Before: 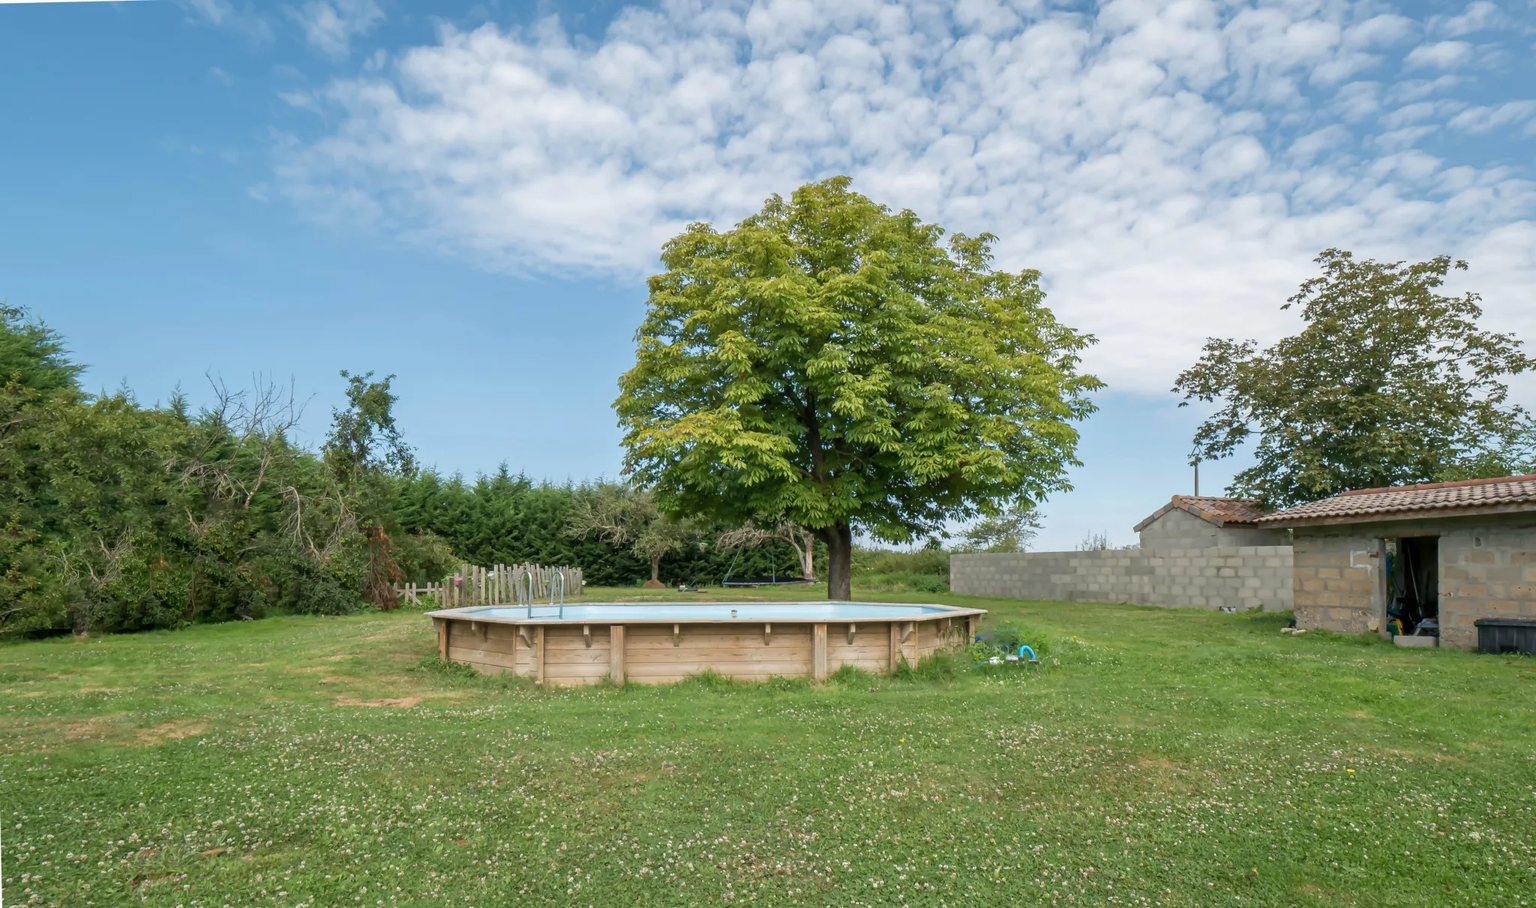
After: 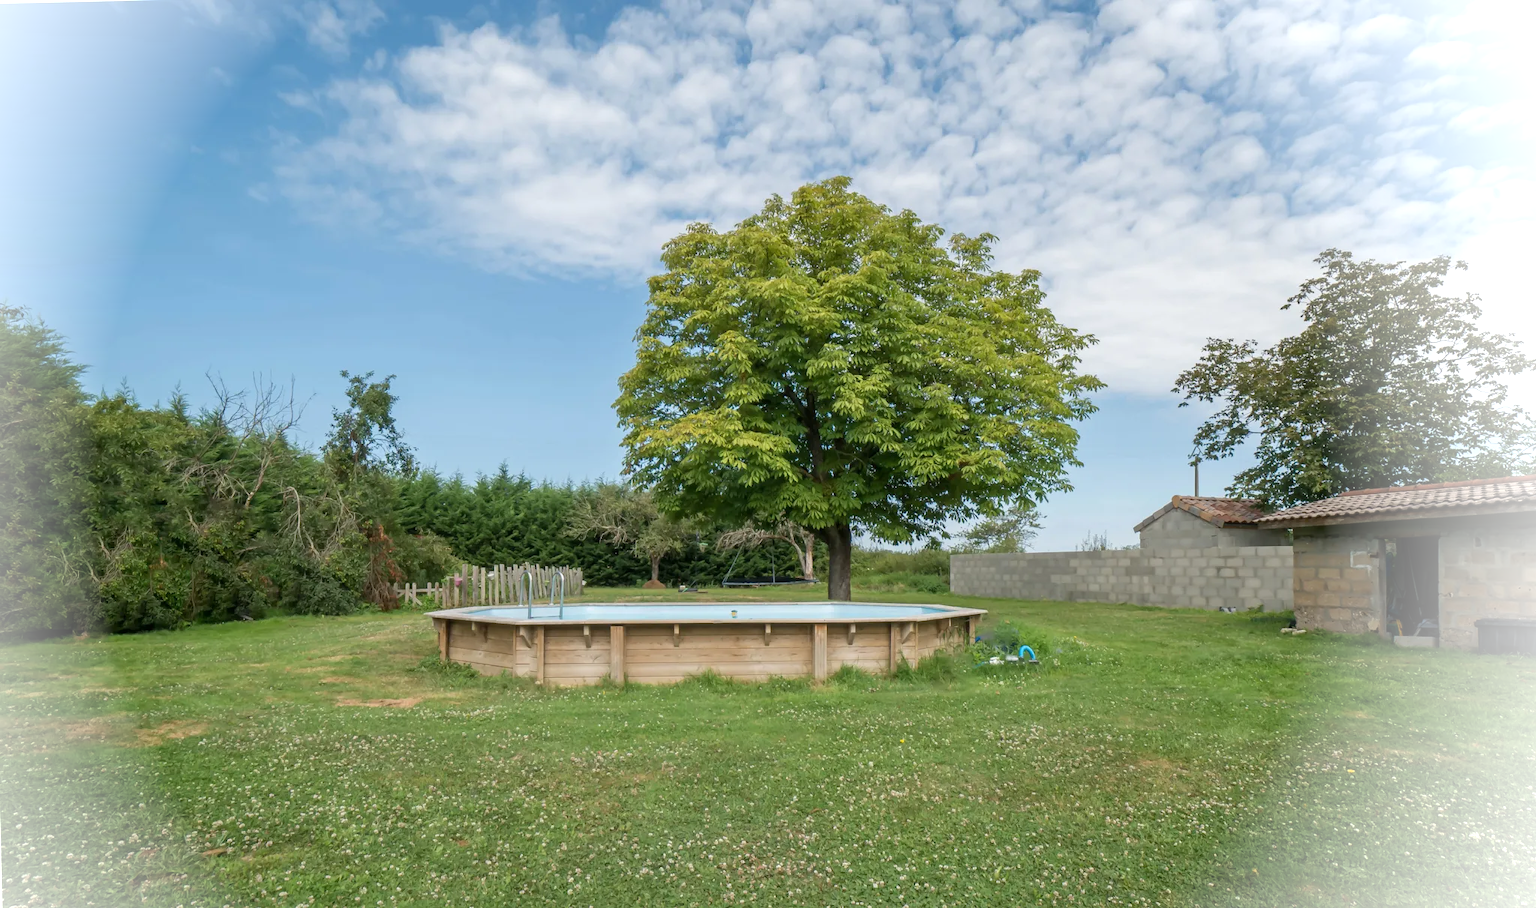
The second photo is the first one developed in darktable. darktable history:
vignetting: brightness 0.987, saturation -0.493, center (-0.075, 0.069)
